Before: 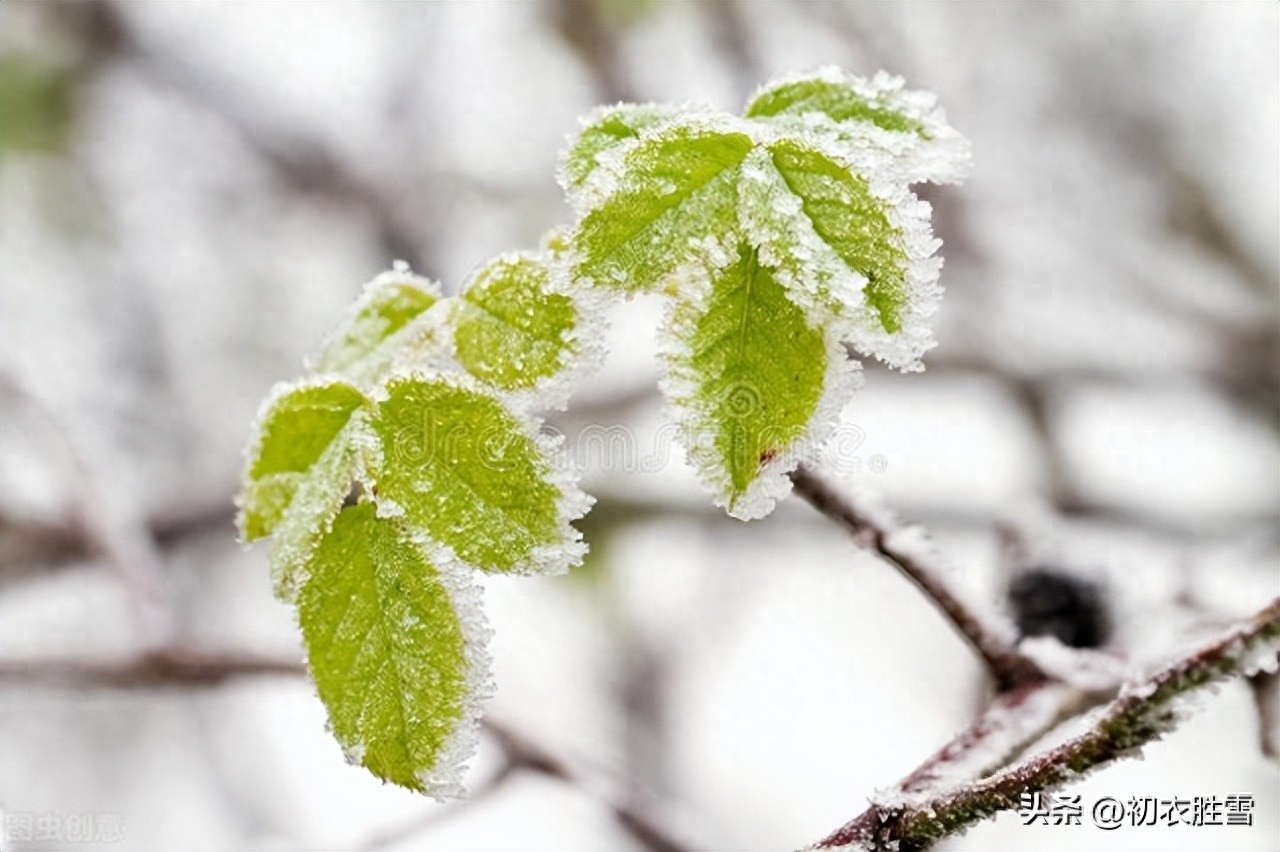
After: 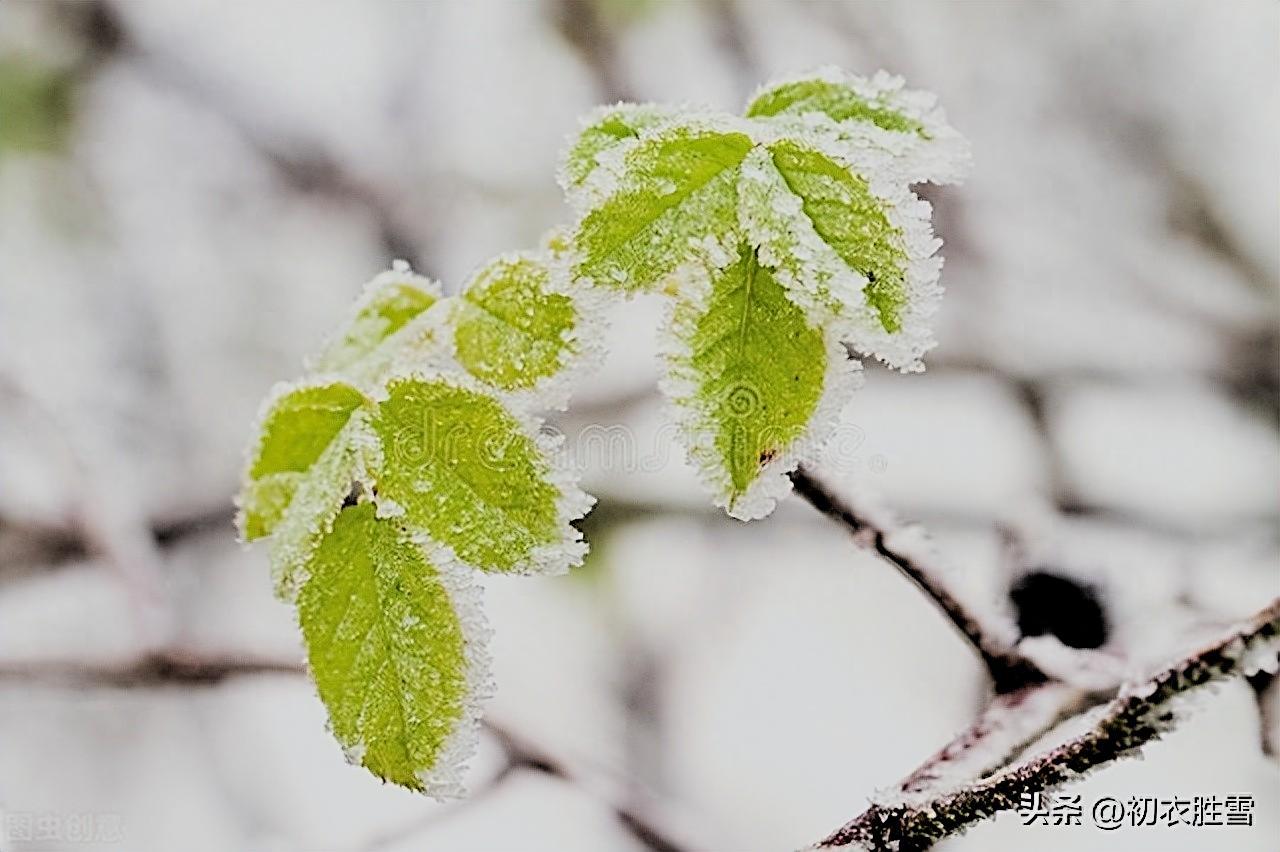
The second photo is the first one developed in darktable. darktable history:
sharpen: radius 2.616, amount 0.7
filmic rgb: black relative exposure -2.79 EV, white relative exposure 4.56 EV, hardness 1.74, contrast 1.237, color science v6 (2022)
